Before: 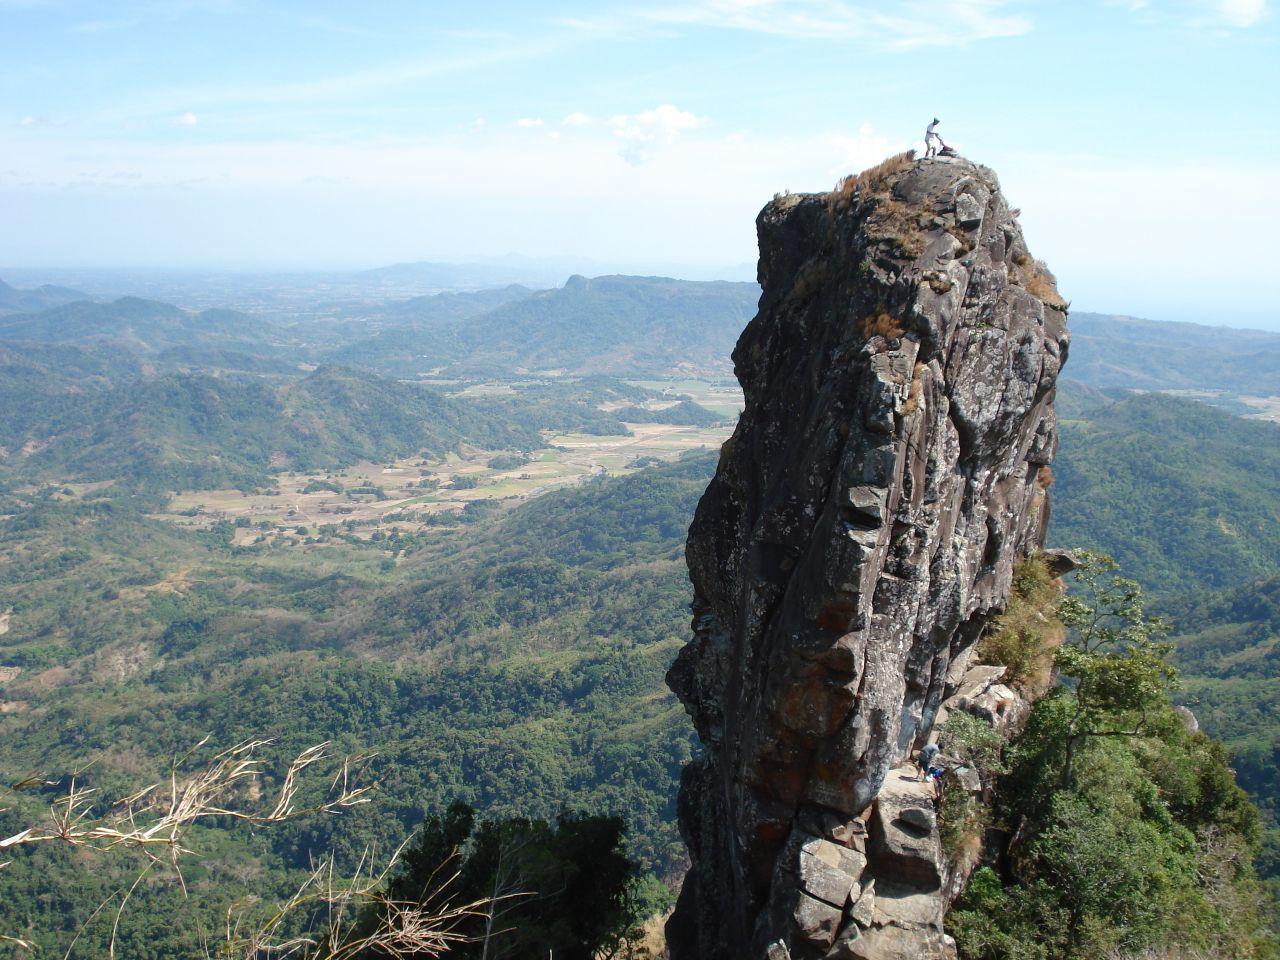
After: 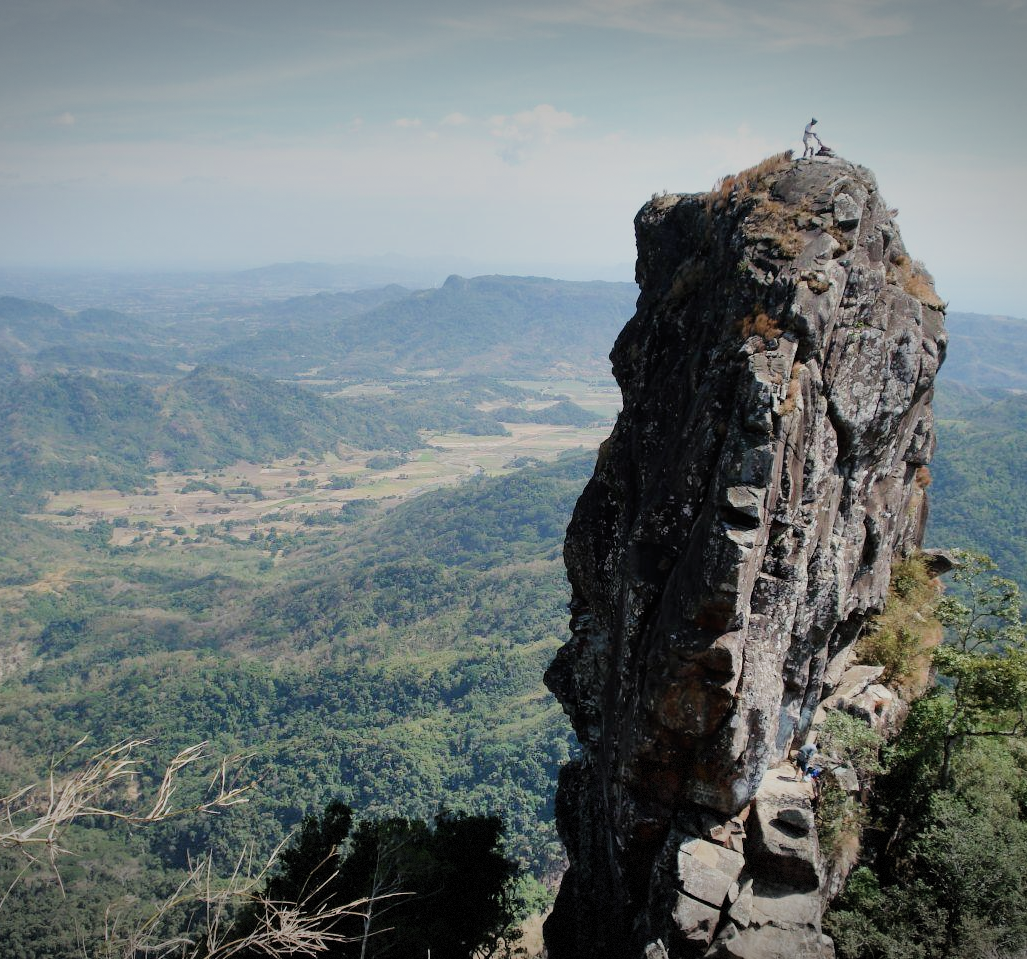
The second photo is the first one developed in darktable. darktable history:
filmic rgb: black relative exposure -7.65 EV, white relative exposure 4.56 EV, hardness 3.61
crop and rotate: left 9.6%, right 10.121%
shadows and highlights: radius 133.31, soften with gaussian
vignetting: fall-off start 98.12%, fall-off radius 100.74%, width/height ratio 1.427, dithering 8-bit output
